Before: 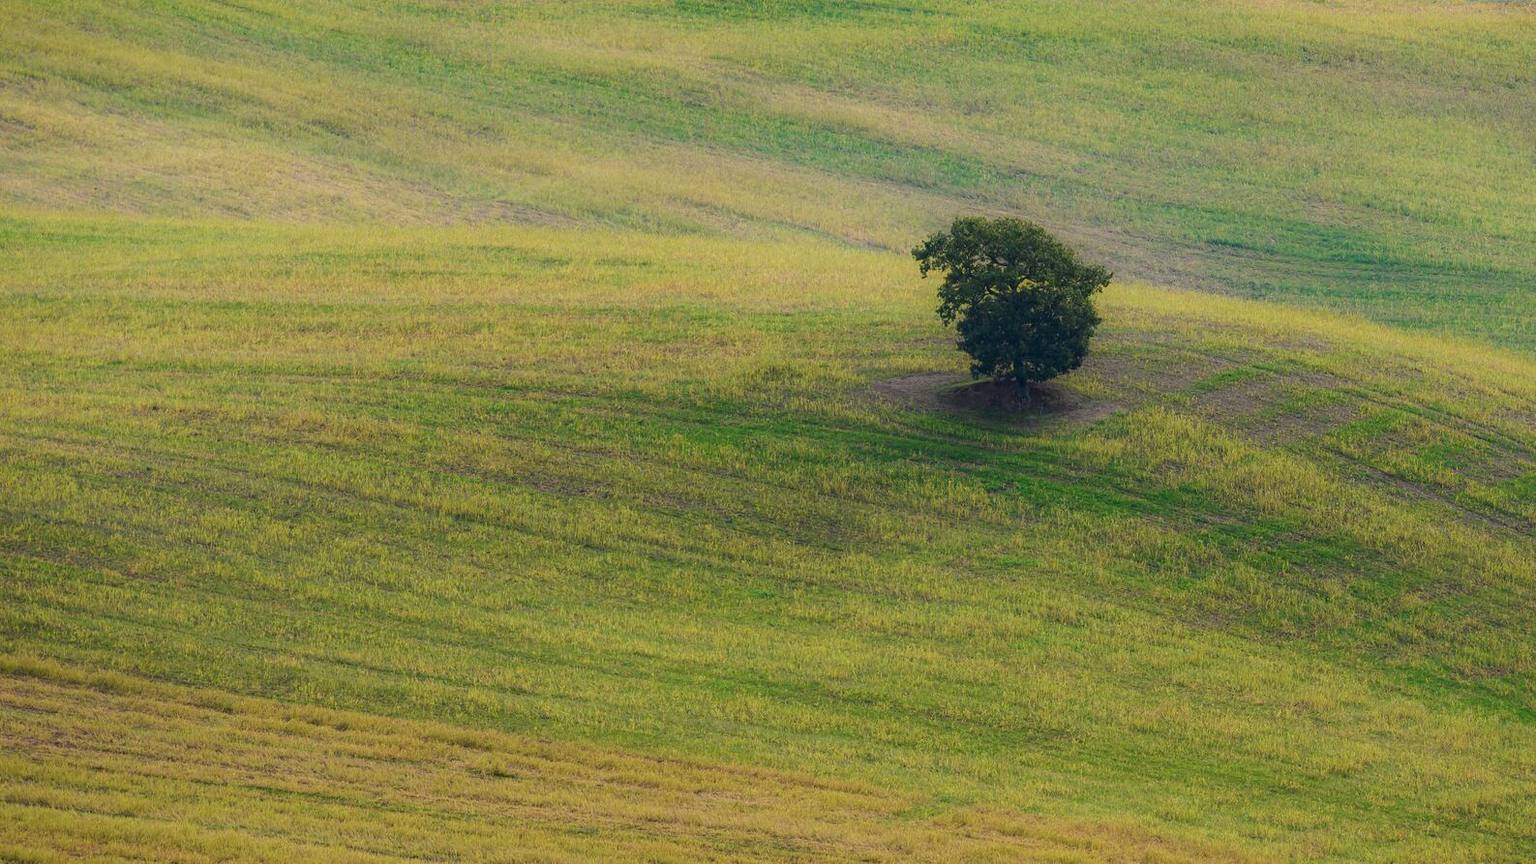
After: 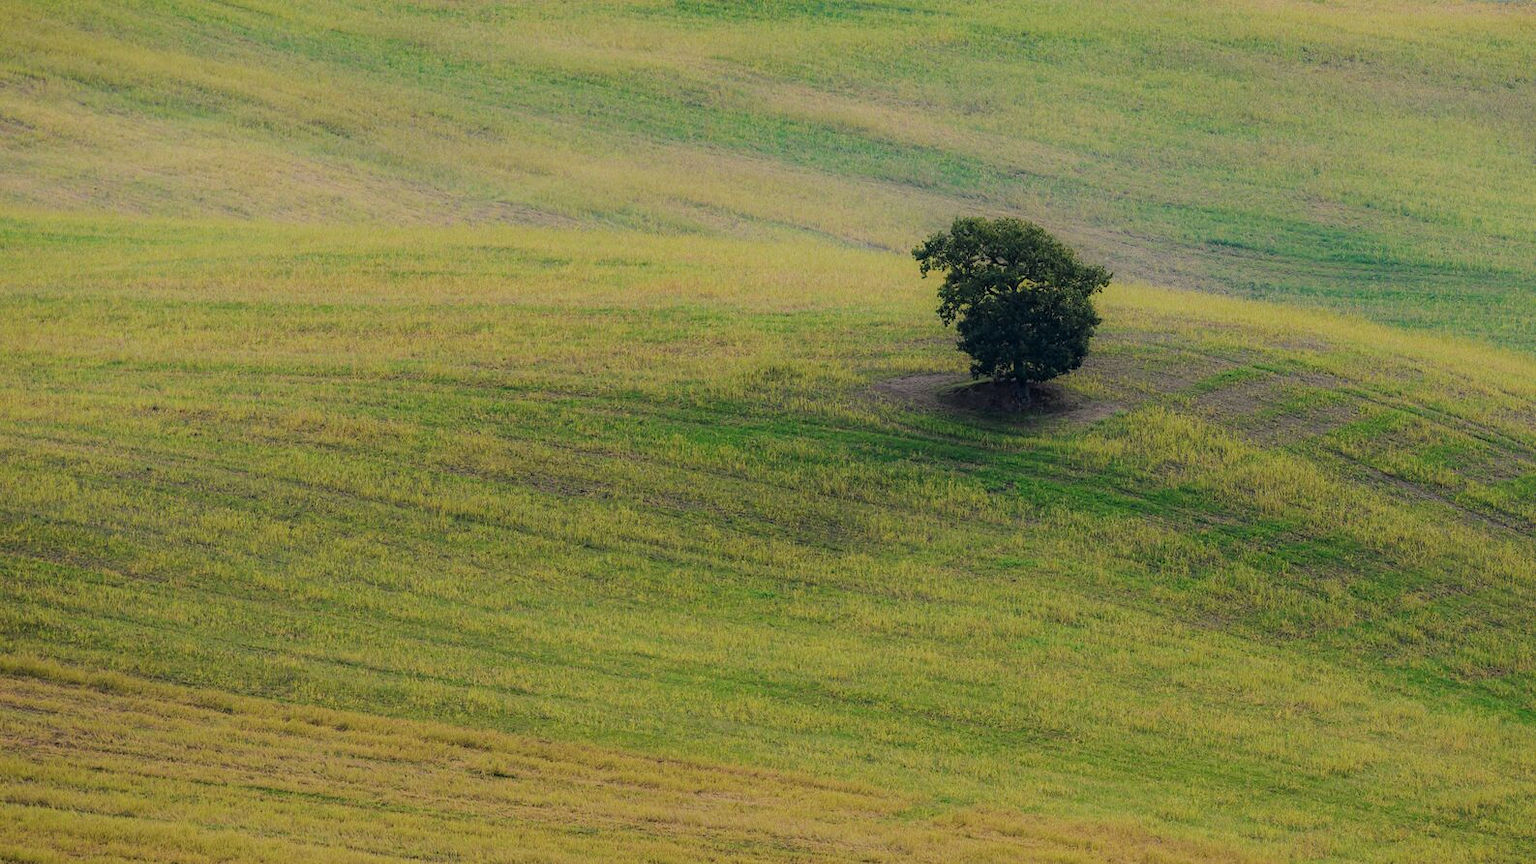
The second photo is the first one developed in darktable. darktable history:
filmic rgb: black relative exposure -7.65 EV, white relative exposure 4.56 EV, threshold 5.97 EV, hardness 3.61, enable highlight reconstruction true
